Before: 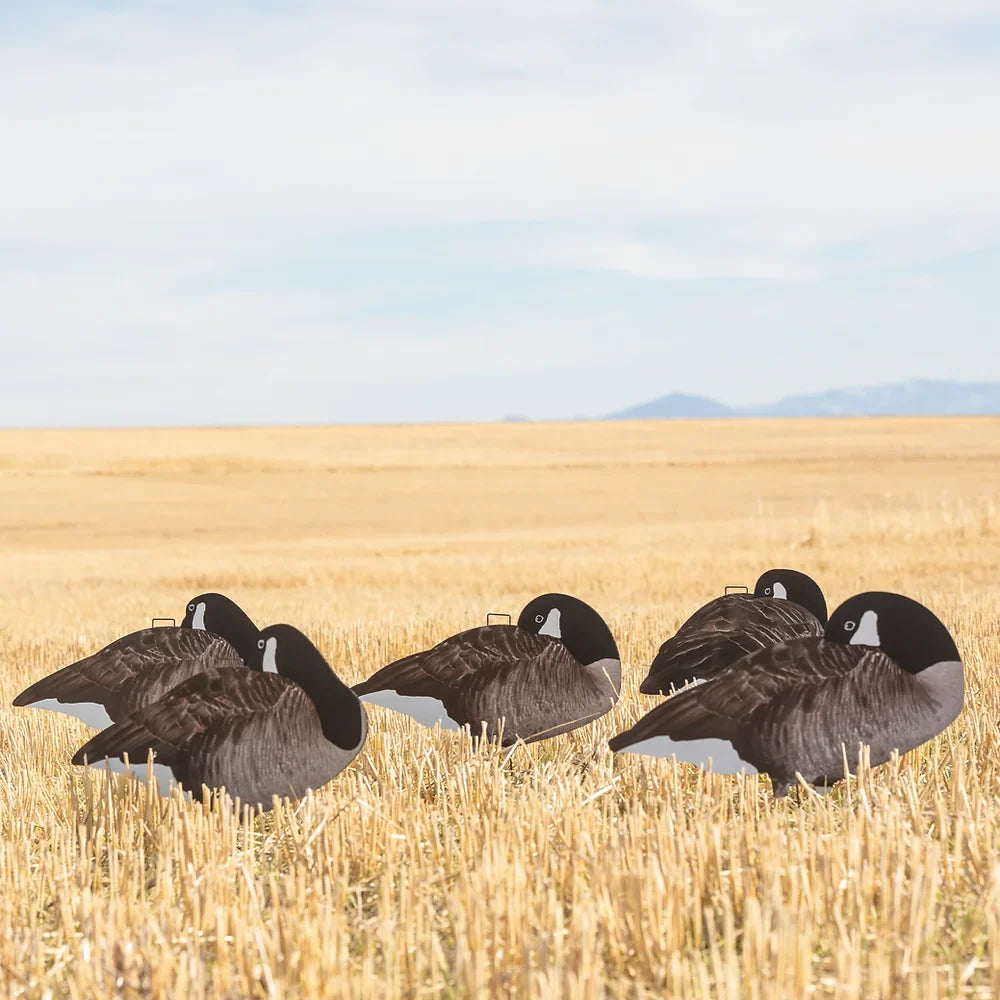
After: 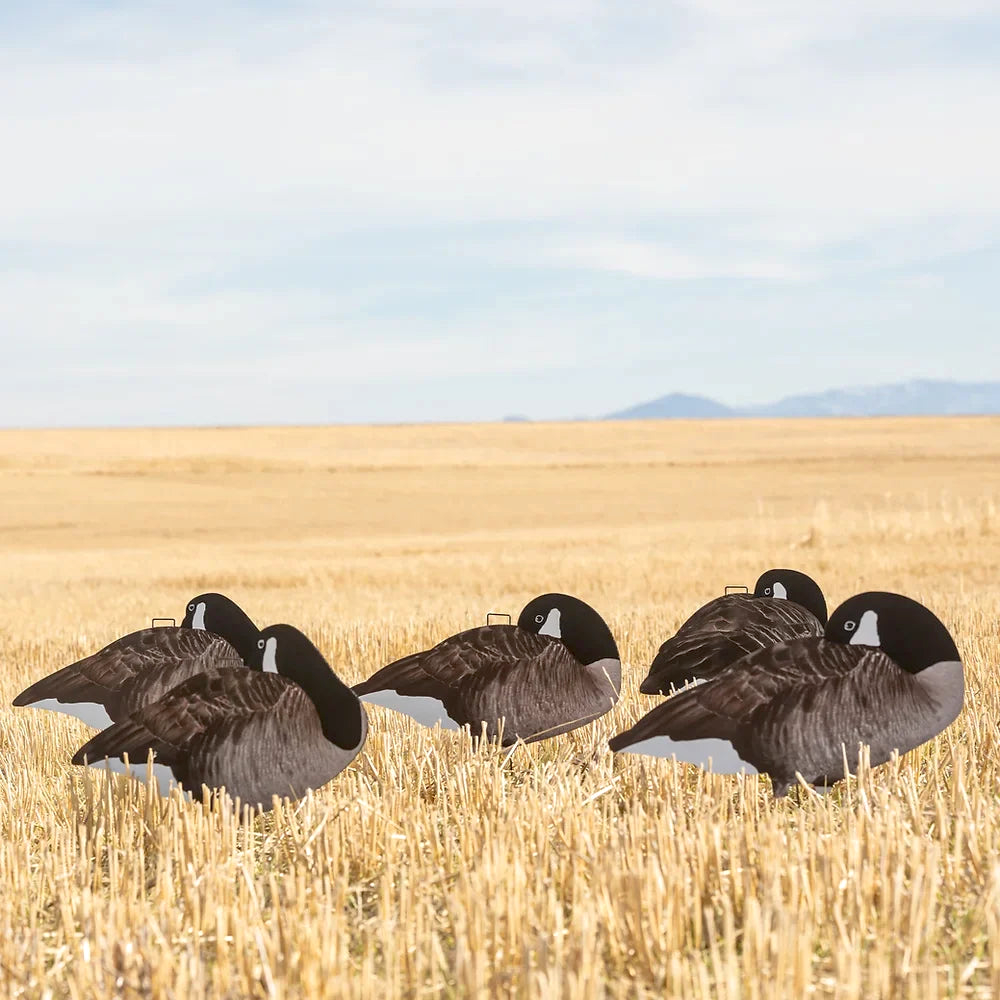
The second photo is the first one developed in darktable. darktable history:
local contrast: mode bilateral grid, contrast 20, coarseness 50, detail 120%, midtone range 0.2
exposure: black level correction 0.007, compensate highlight preservation false
white balance: emerald 1
